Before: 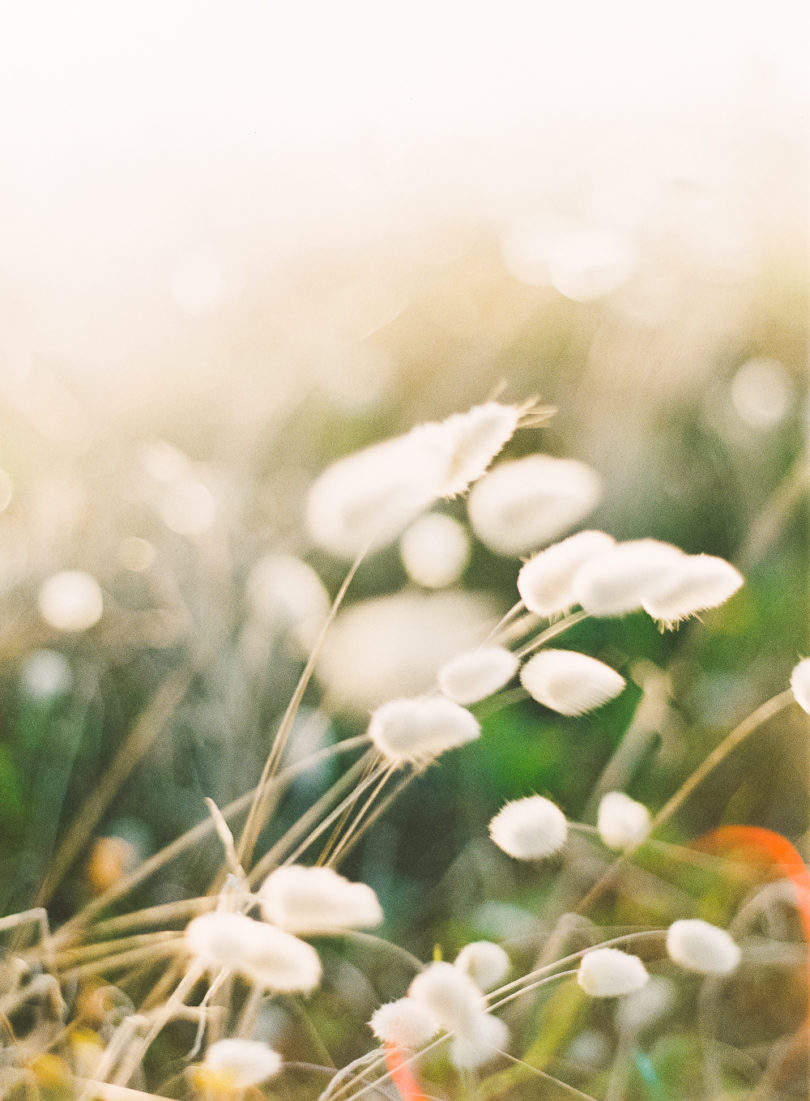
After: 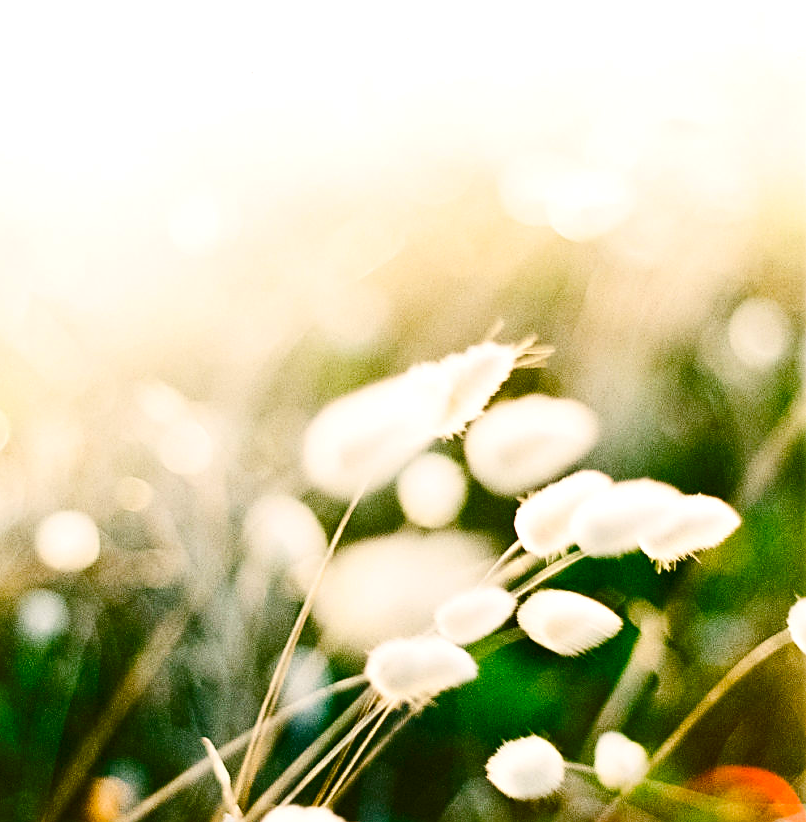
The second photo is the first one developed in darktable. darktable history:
contrast brightness saturation: contrast 0.22, brightness -0.19, saturation 0.24
crop: left 0.387%, top 5.469%, bottom 19.809%
sharpen: on, module defaults
color balance rgb: shadows lift › luminance -9.41%, highlights gain › luminance 17.6%, global offset › luminance -1.45%, perceptual saturation grading › highlights -17.77%, perceptual saturation grading › mid-tones 33.1%, perceptual saturation grading › shadows 50.52%, global vibrance 24.22%
